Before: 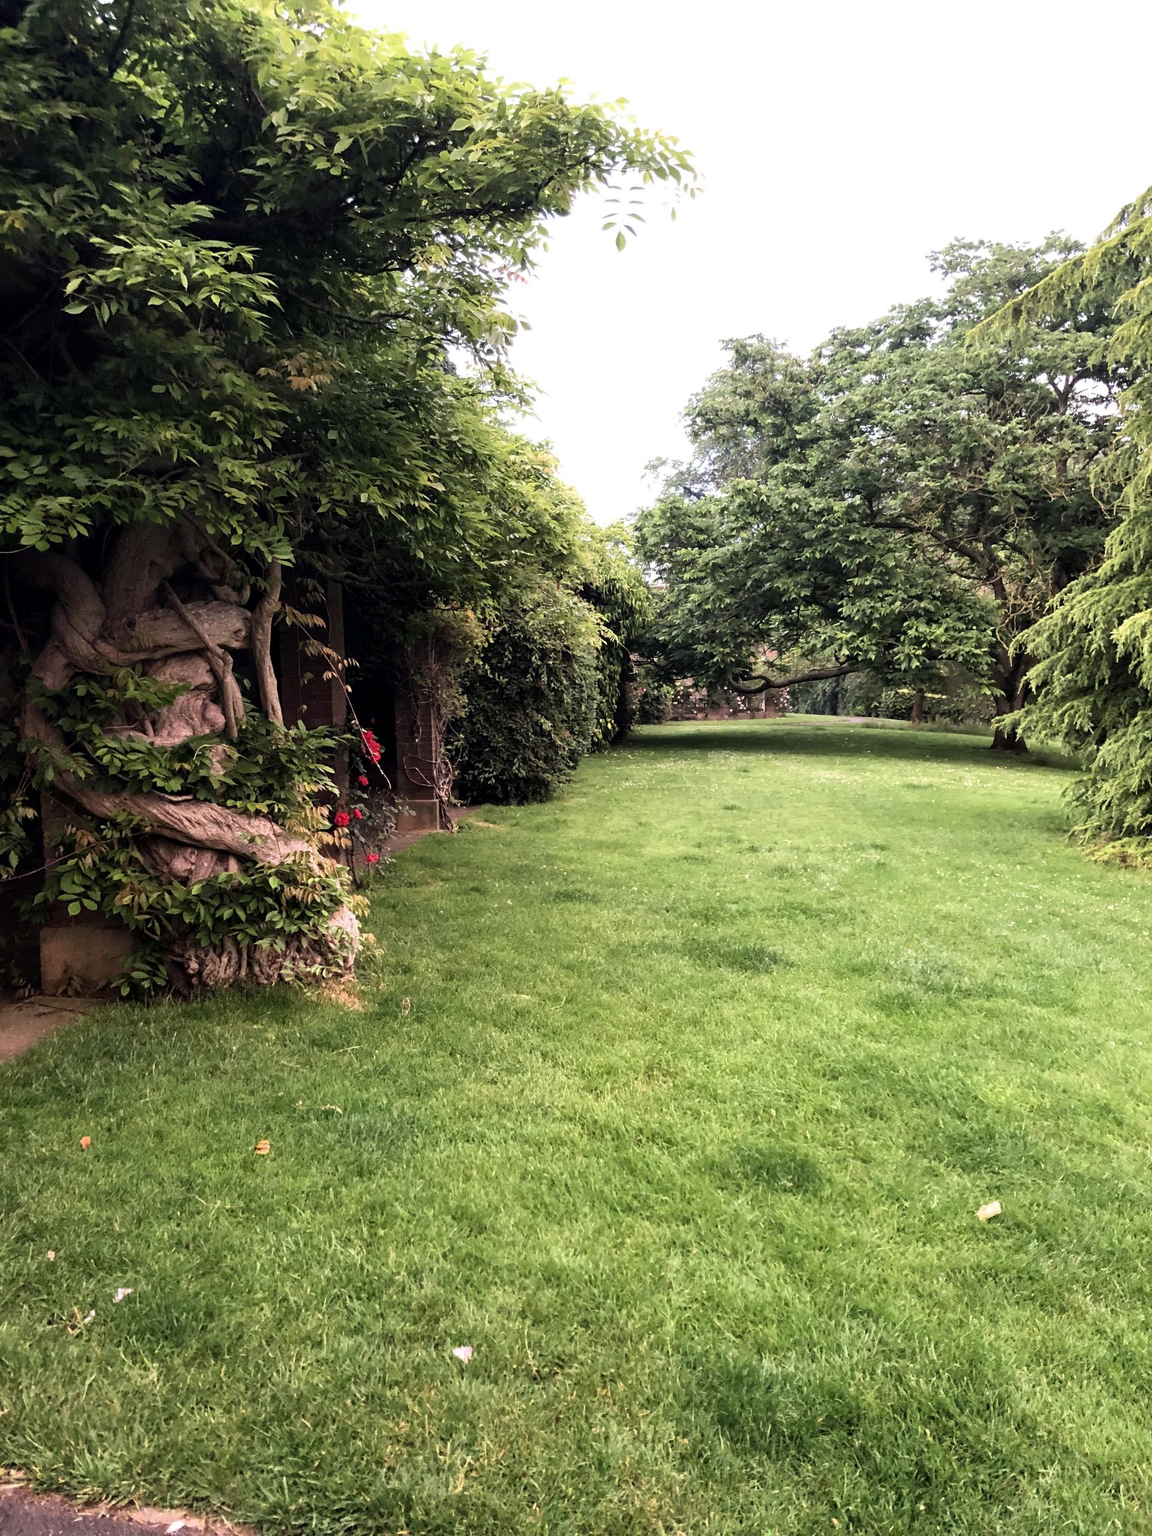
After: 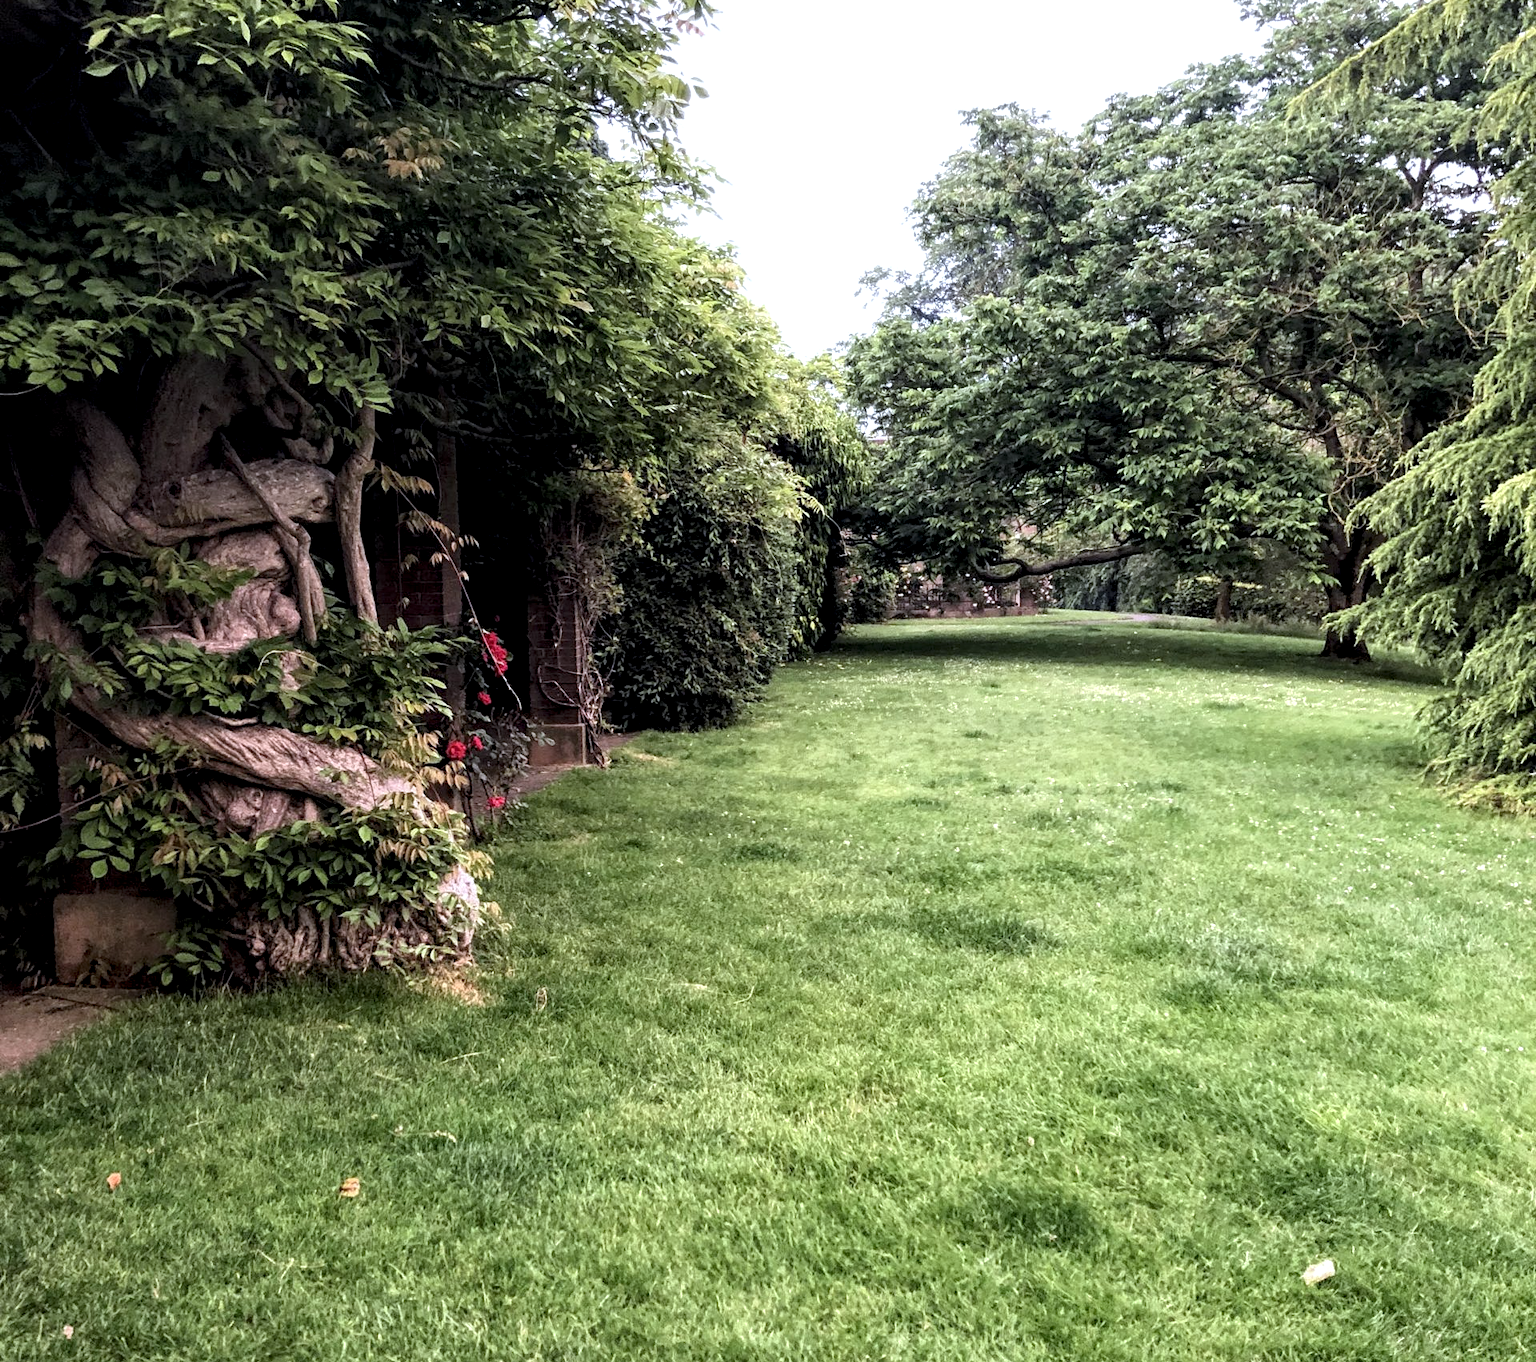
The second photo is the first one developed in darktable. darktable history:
crop: top 16.727%, bottom 16.727%
local contrast: highlights 100%, shadows 100%, detail 200%, midtone range 0.2
color balance rgb: linear chroma grading › shadows -3%, linear chroma grading › highlights -4%
white balance: red 0.954, blue 1.079
